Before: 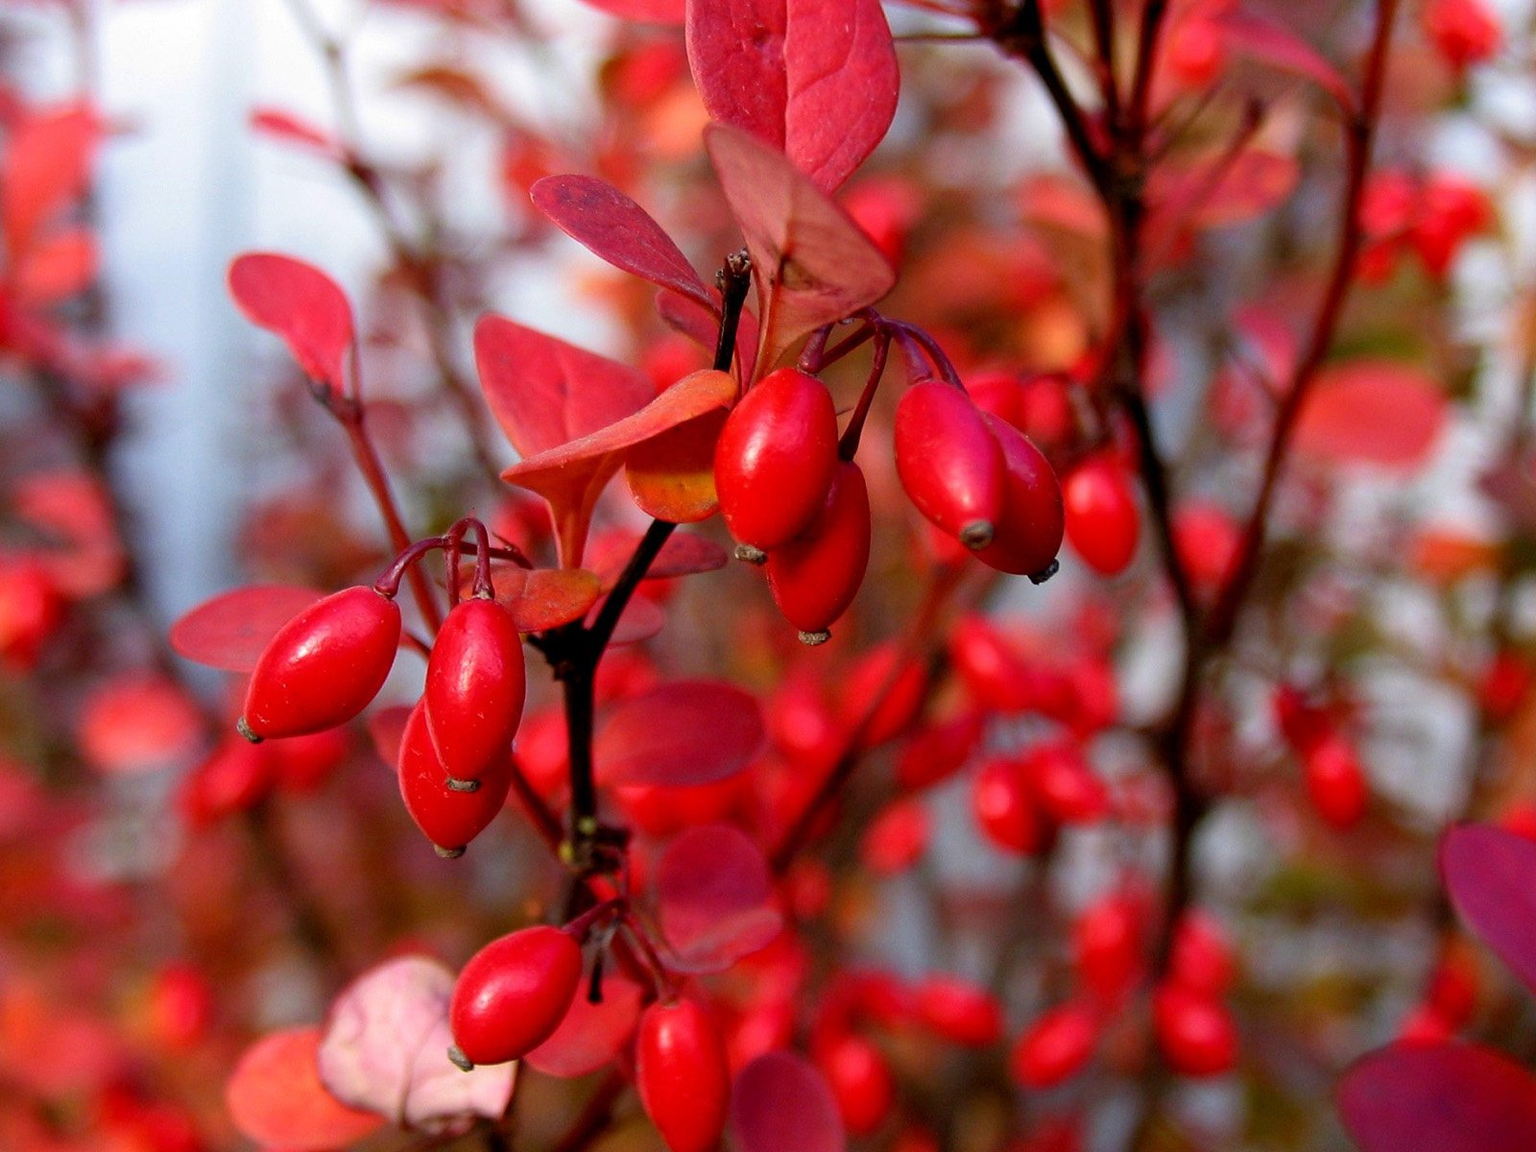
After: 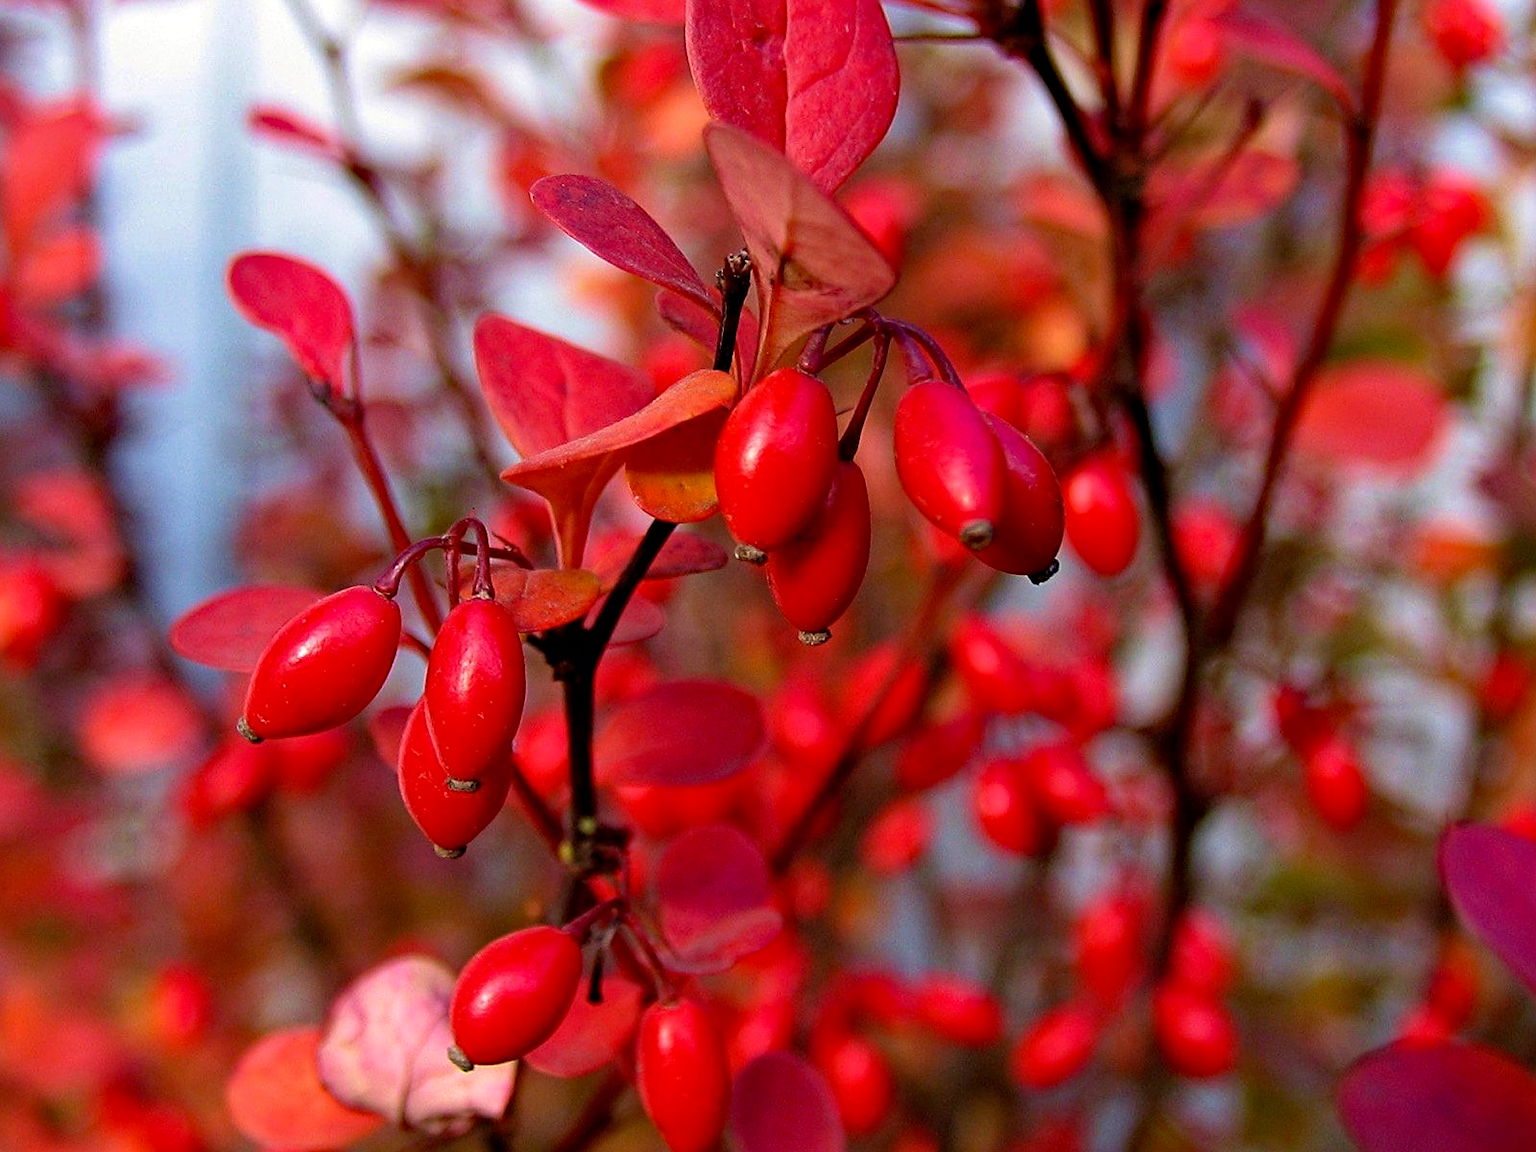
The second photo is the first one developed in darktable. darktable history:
velvia: strength 26.72%
haze removal: strength 0.294, distance 0.249, compatibility mode true, adaptive false
sharpen: on, module defaults
shadows and highlights: shadows 20.85, highlights -36.21, soften with gaussian
